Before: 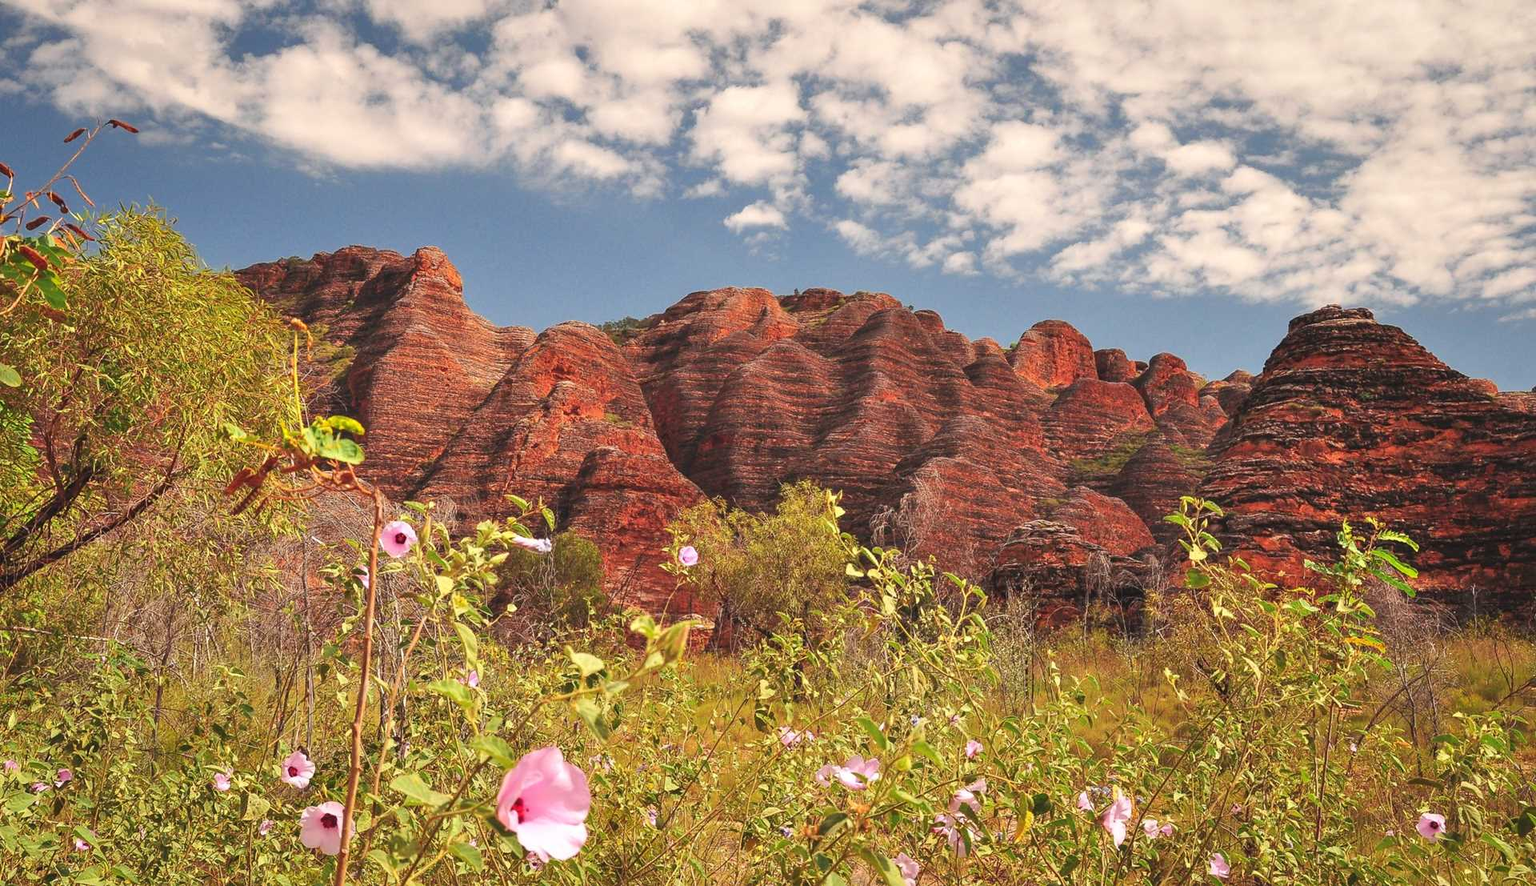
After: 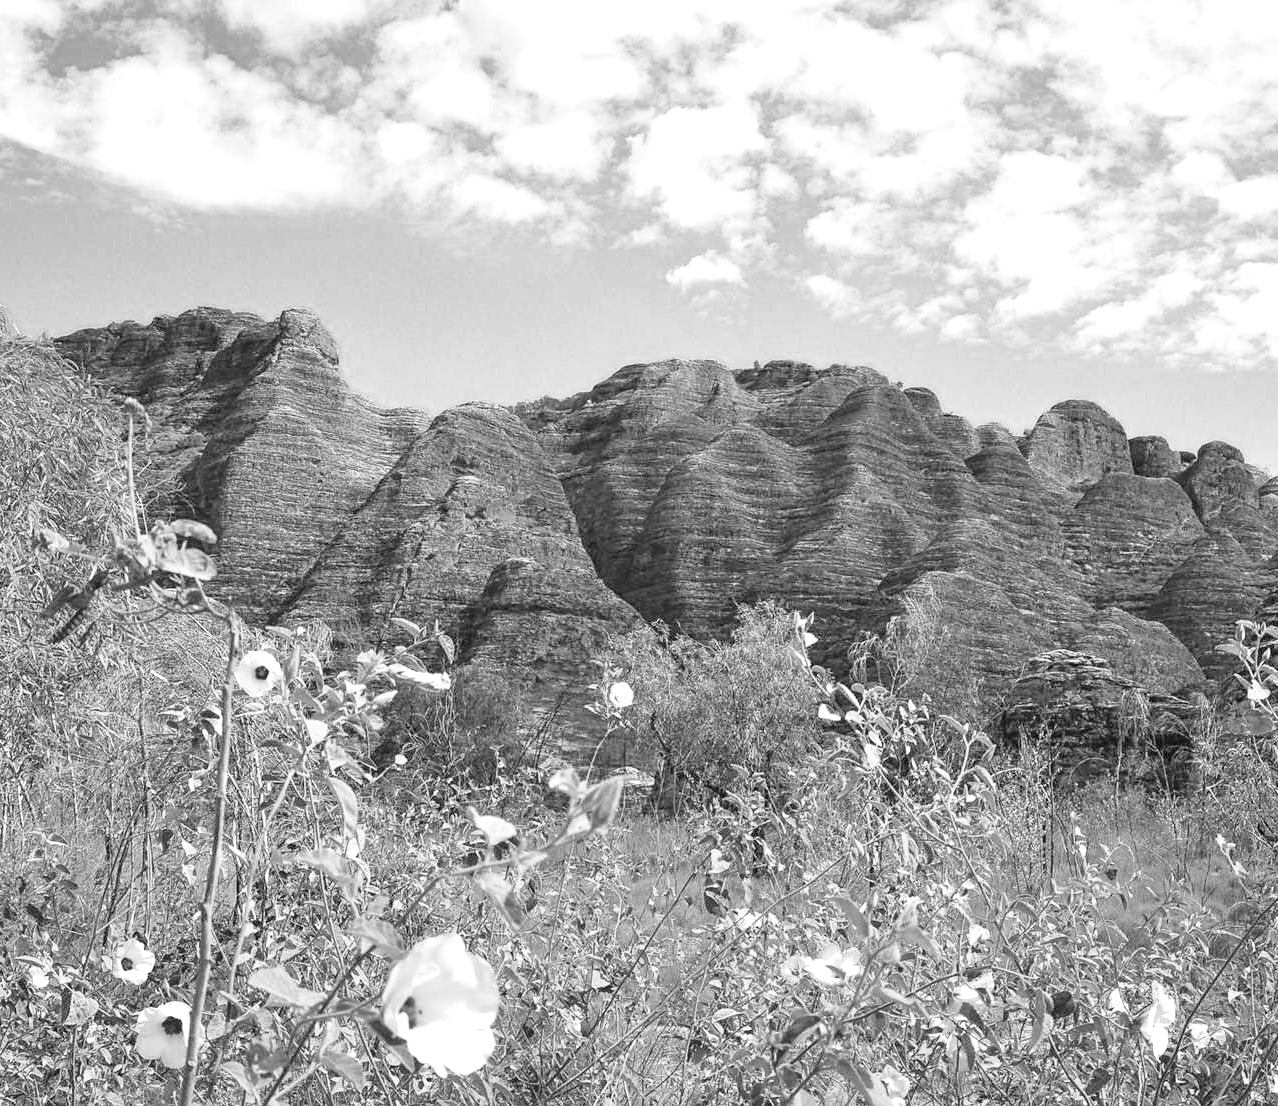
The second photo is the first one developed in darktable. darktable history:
crop and rotate: left 12.489%, right 20.927%
tone curve: curves: ch0 [(0, 0) (0.003, 0.003) (0.011, 0.006) (0.025, 0.015) (0.044, 0.025) (0.069, 0.034) (0.1, 0.052) (0.136, 0.092) (0.177, 0.157) (0.224, 0.228) (0.277, 0.305) (0.335, 0.392) (0.399, 0.466) (0.468, 0.543) (0.543, 0.612) (0.623, 0.692) (0.709, 0.78) (0.801, 0.865) (0.898, 0.935) (1, 1)], color space Lab, independent channels, preserve colors none
color calibration: output gray [0.28, 0.41, 0.31, 0], illuminant as shot in camera, x 0.483, y 0.431, temperature 2444.03 K
